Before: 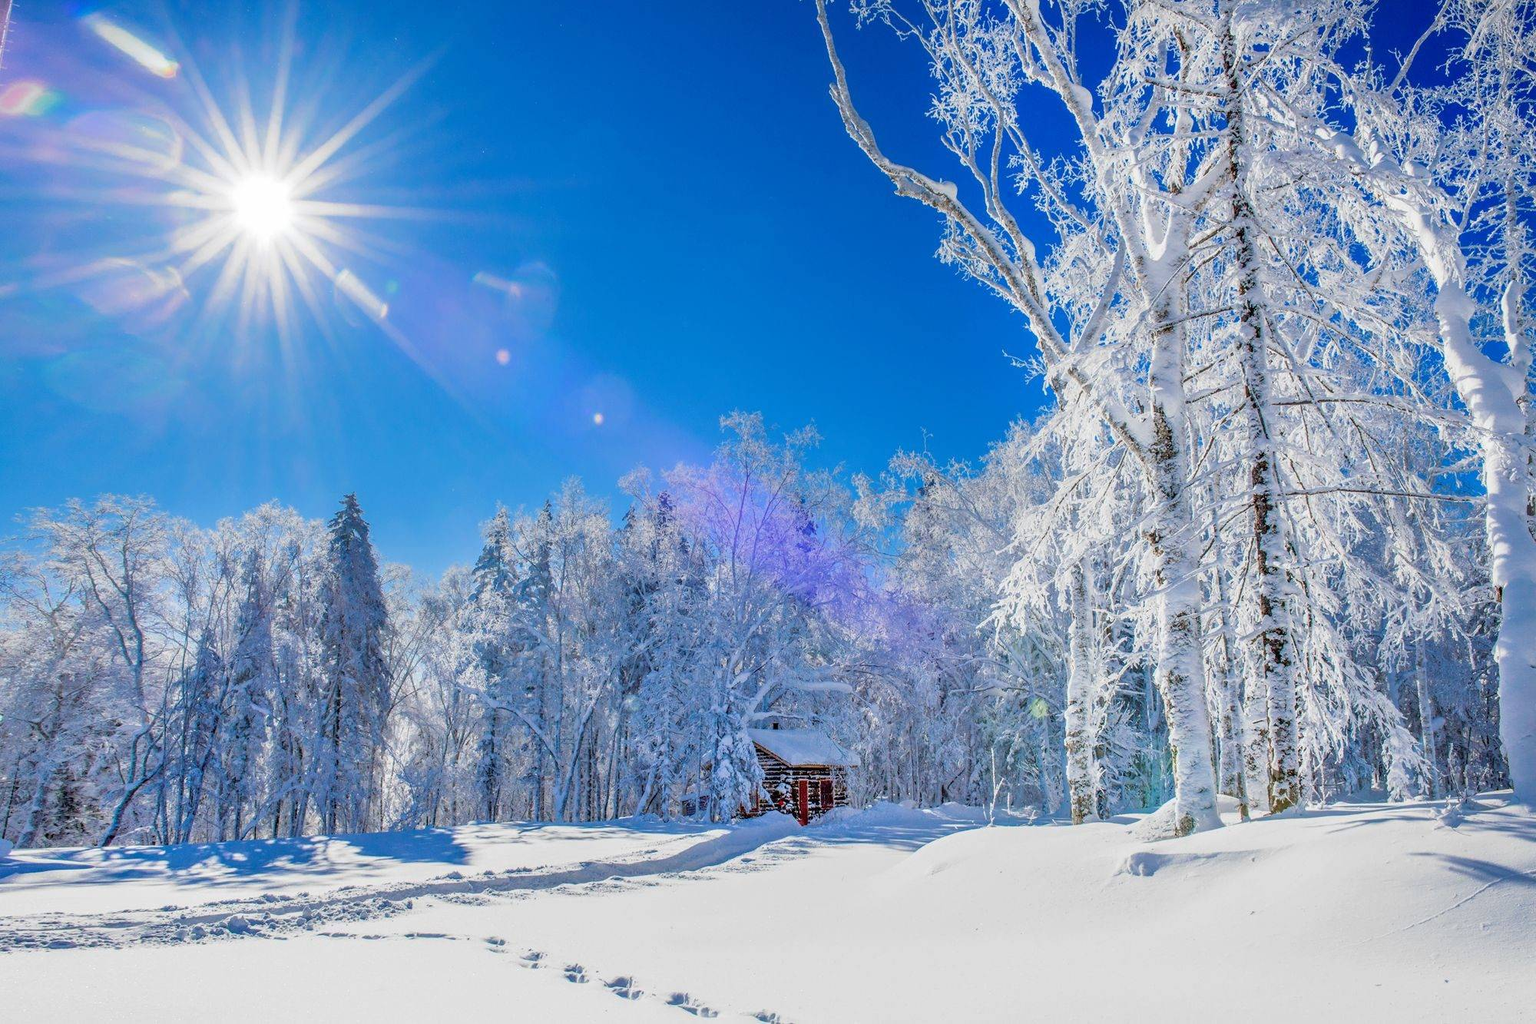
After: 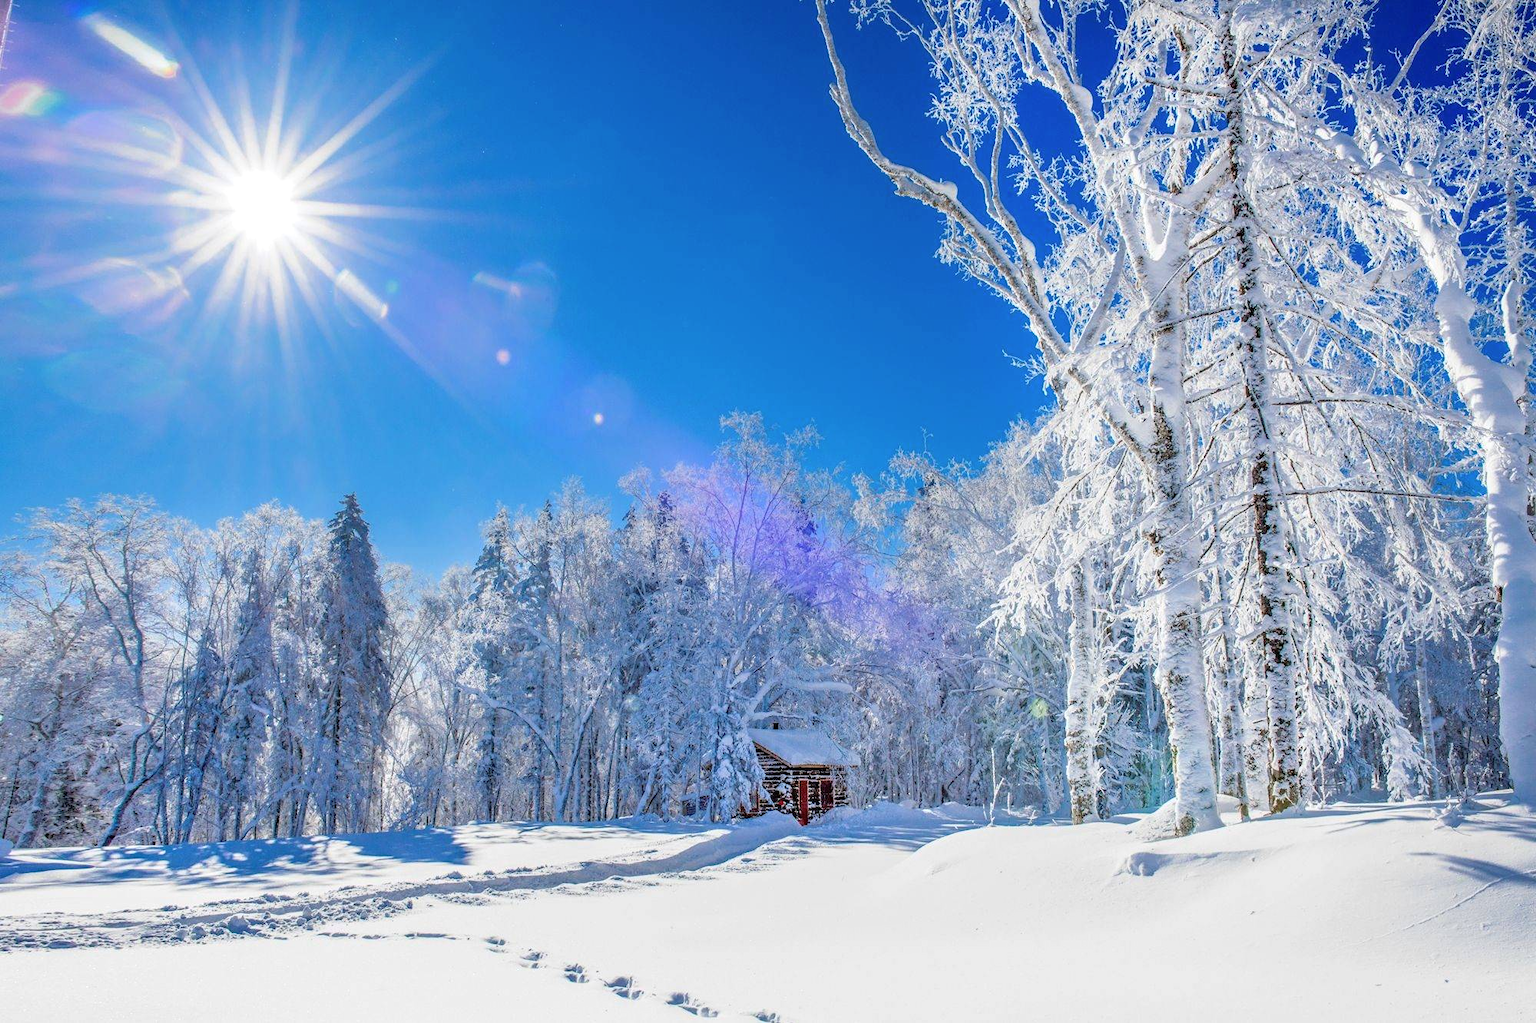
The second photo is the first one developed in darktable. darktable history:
shadows and highlights: shadows -12.14, white point adjustment 4.14, highlights 28.46
exposure: compensate highlight preservation false
